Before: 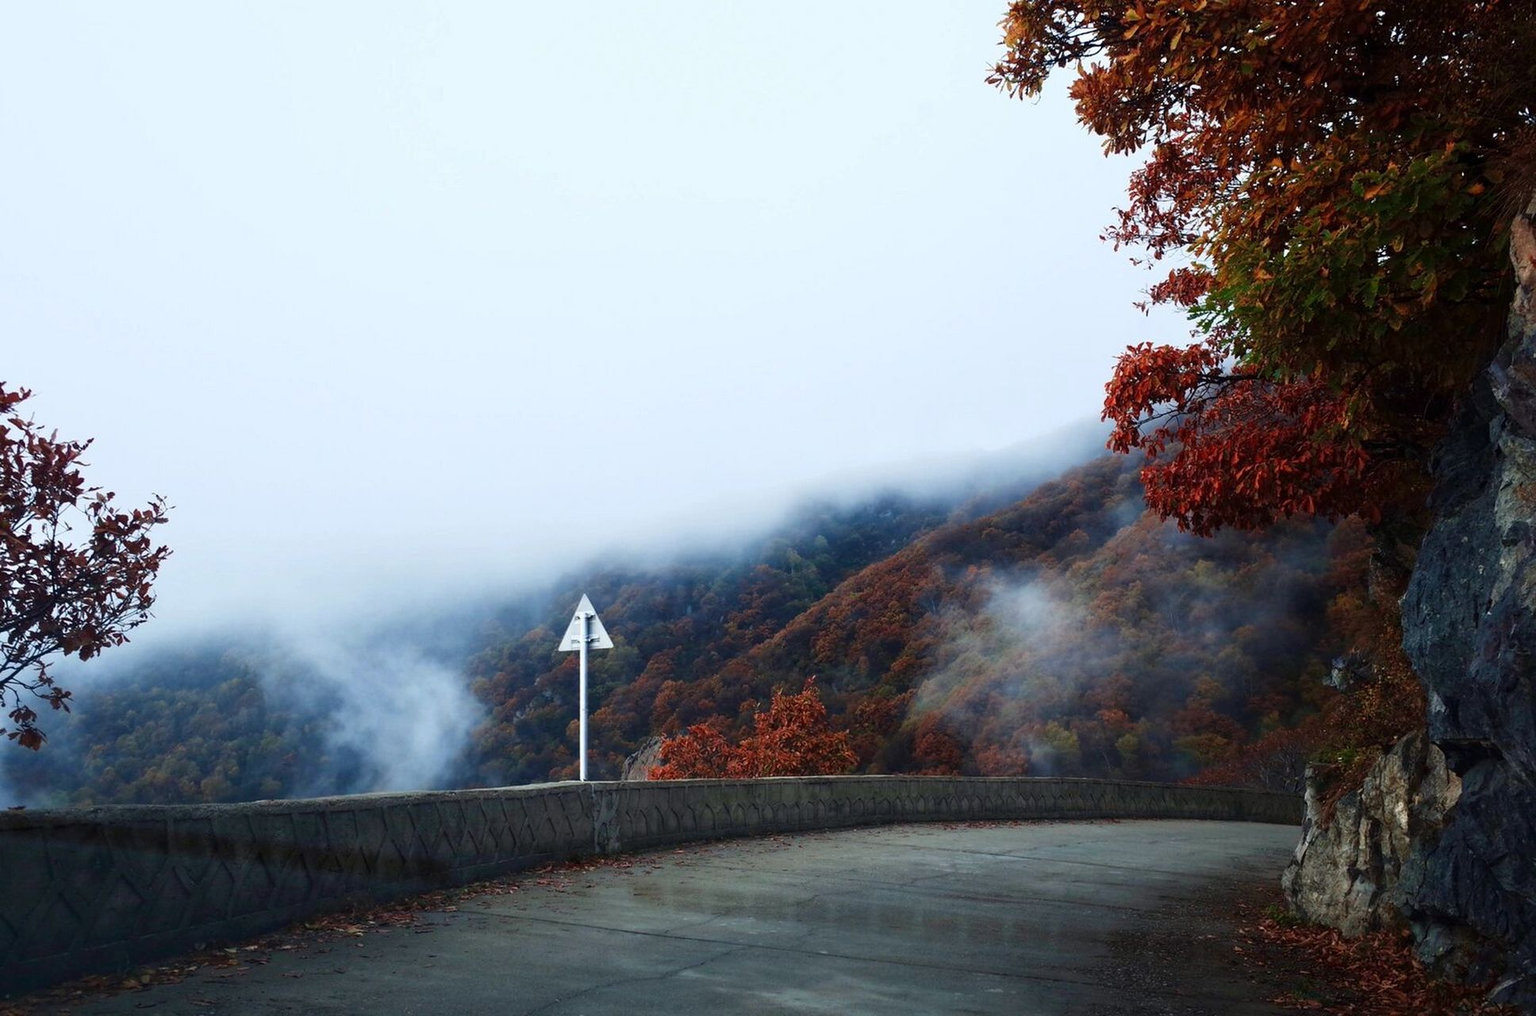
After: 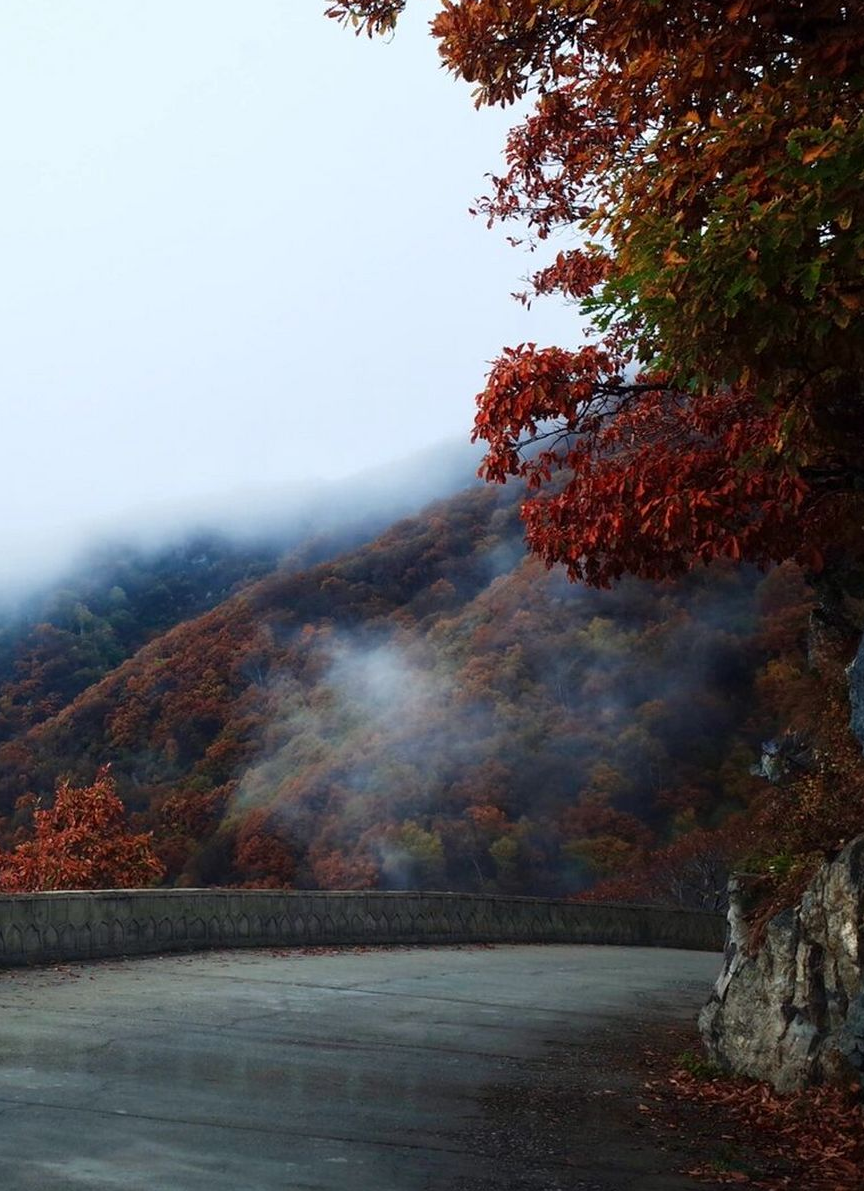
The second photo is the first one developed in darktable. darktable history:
crop: left 47.401%, top 6.927%, right 7.964%
